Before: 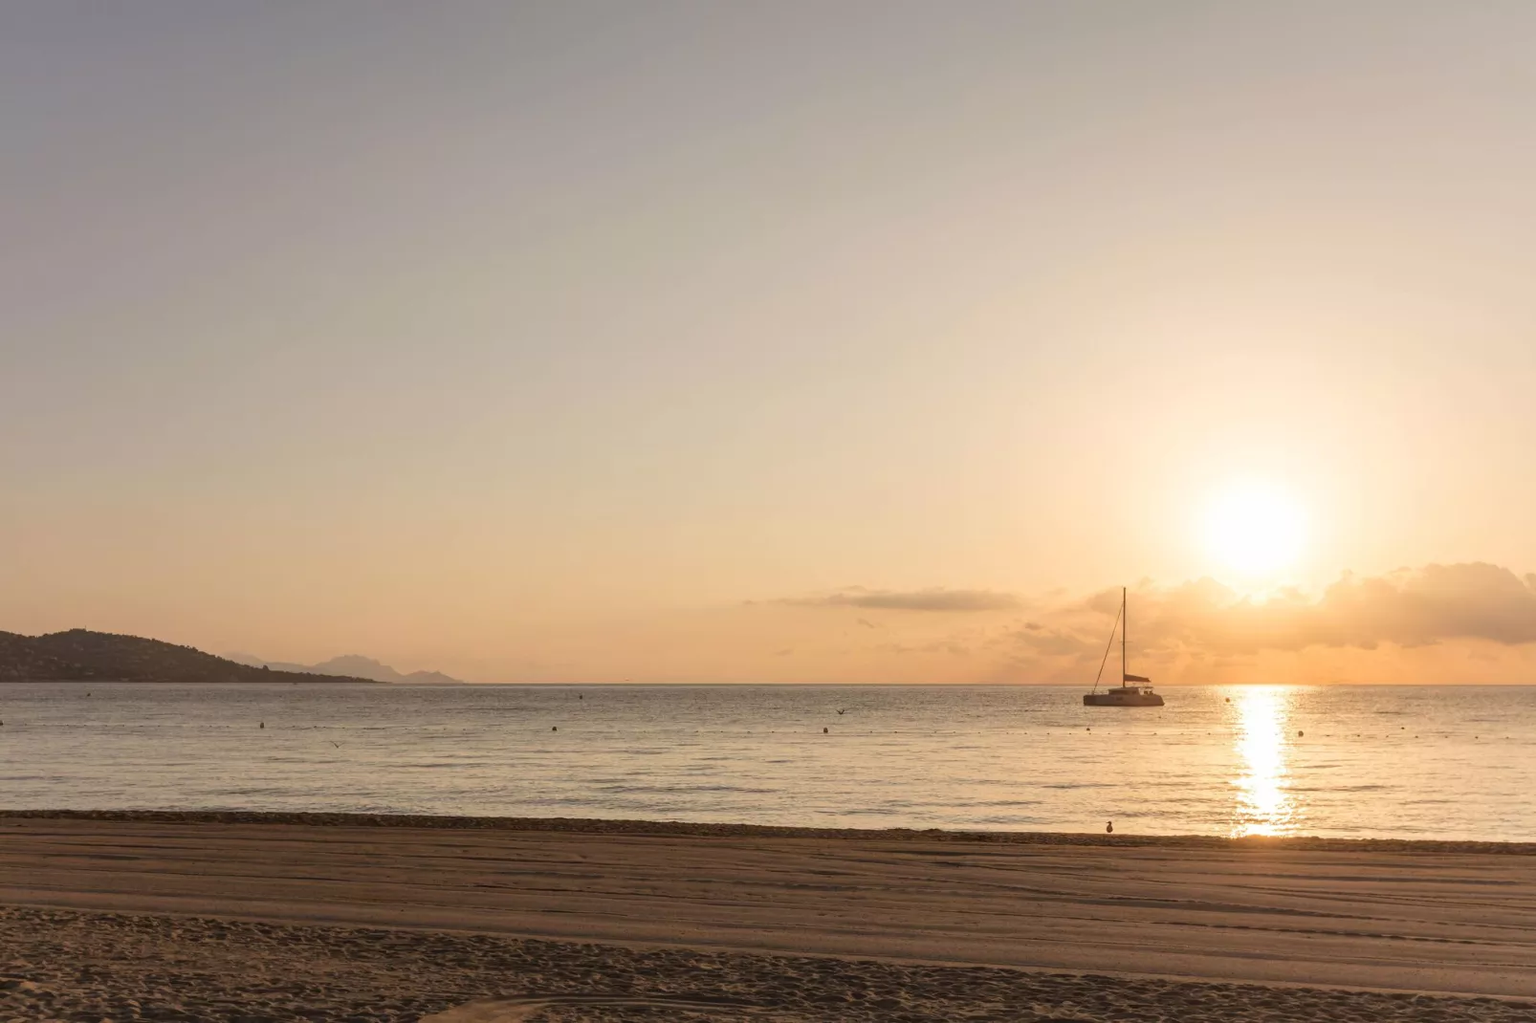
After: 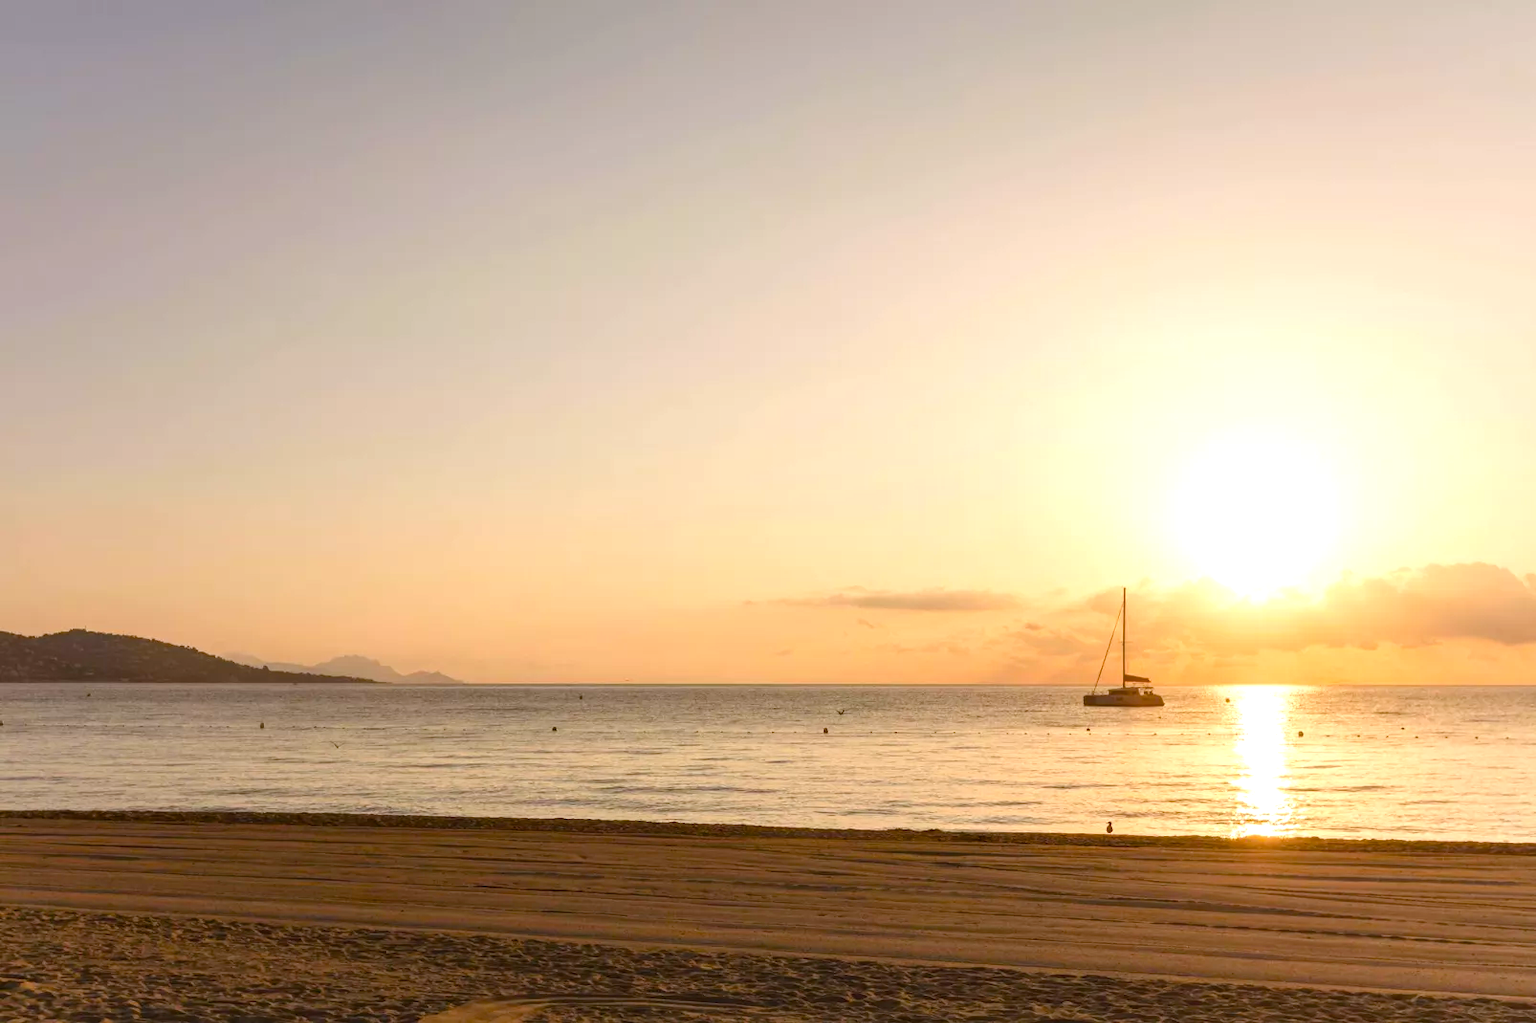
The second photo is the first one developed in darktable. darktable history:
color balance rgb: highlights gain › chroma 0.658%, highlights gain › hue 56.56°, perceptual saturation grading › global saturation 34.755%, perceptual saturation grading › highlights -29.818%, perceptual saturation grading › shadows 35.927%, perceptual brilliance grading › global brilliance 12.443%, global vibrance 4.866%
